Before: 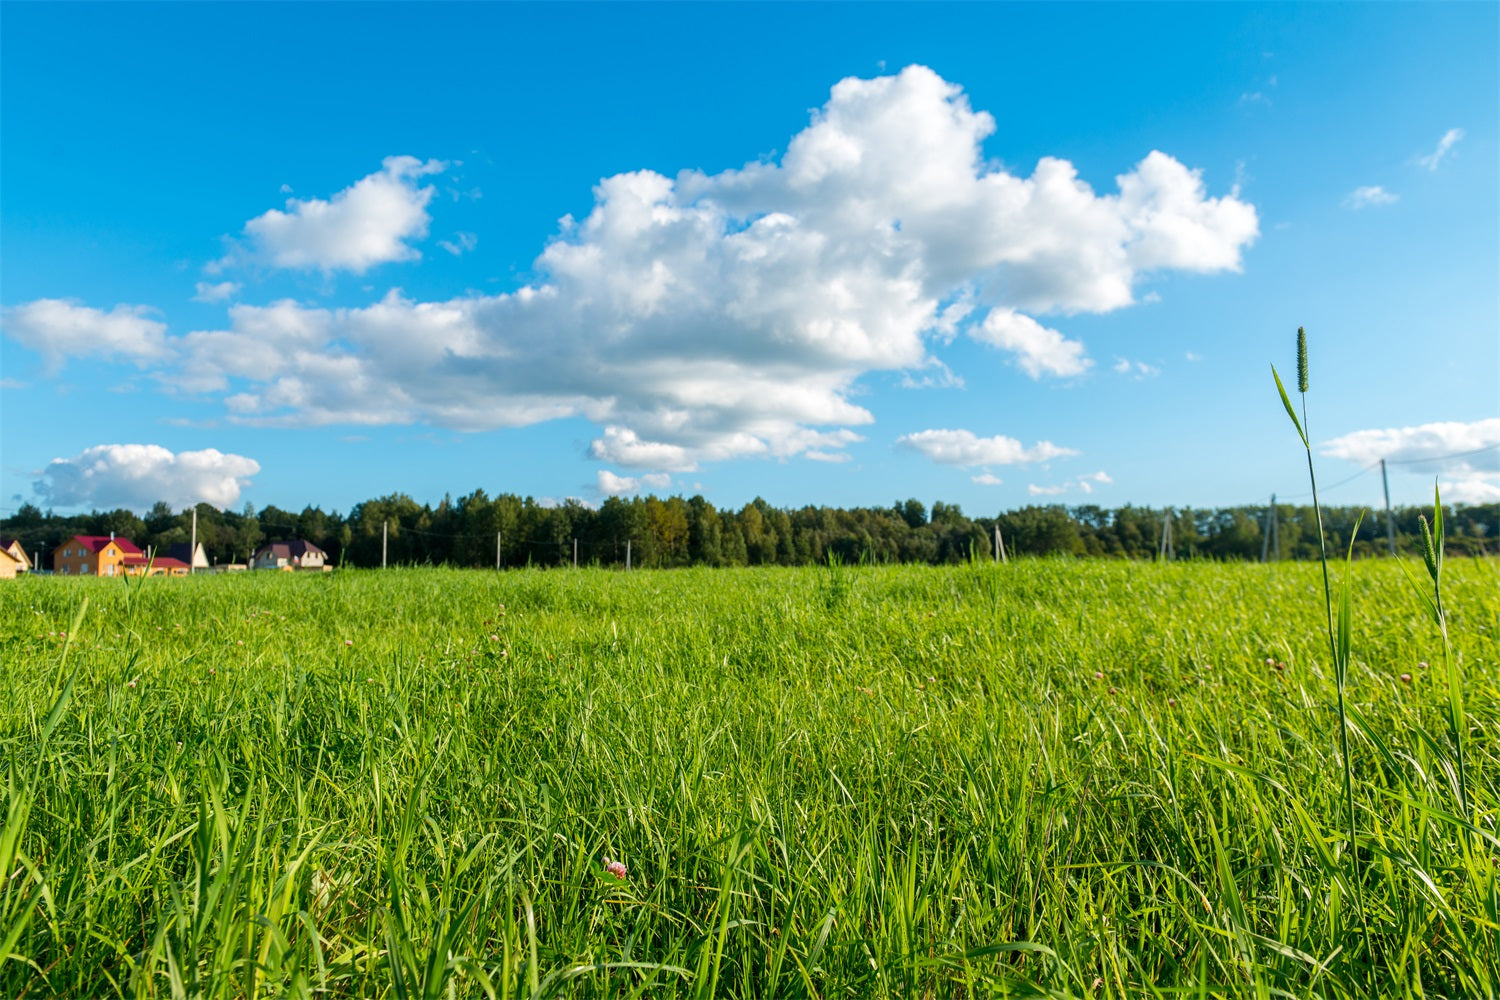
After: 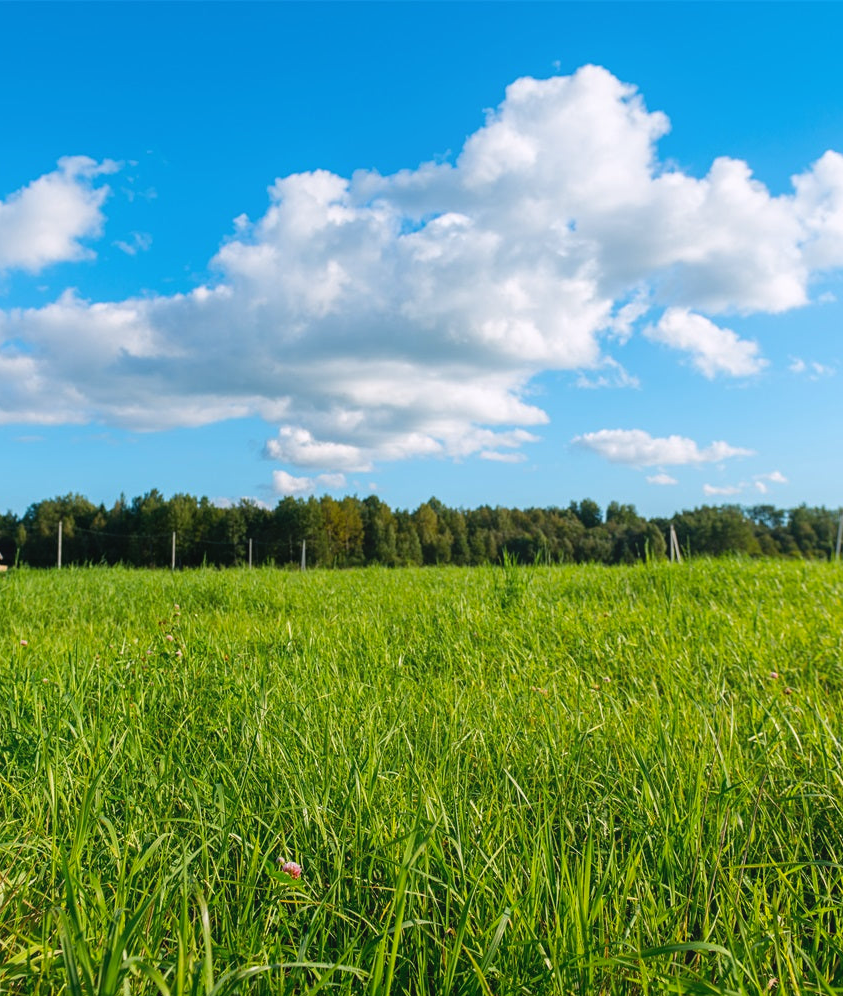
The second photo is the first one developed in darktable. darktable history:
contrast equalizer: y [[0.439, 0.44, 0.442, 0.457, 0.493, 0.498], [0.5 ×6], [0.5 ×6], [0 ×6], [0 ×6]], mix 0.59
crop: left 21.674%, right 22.086%
white balance: red 1.009, blue 1.027
